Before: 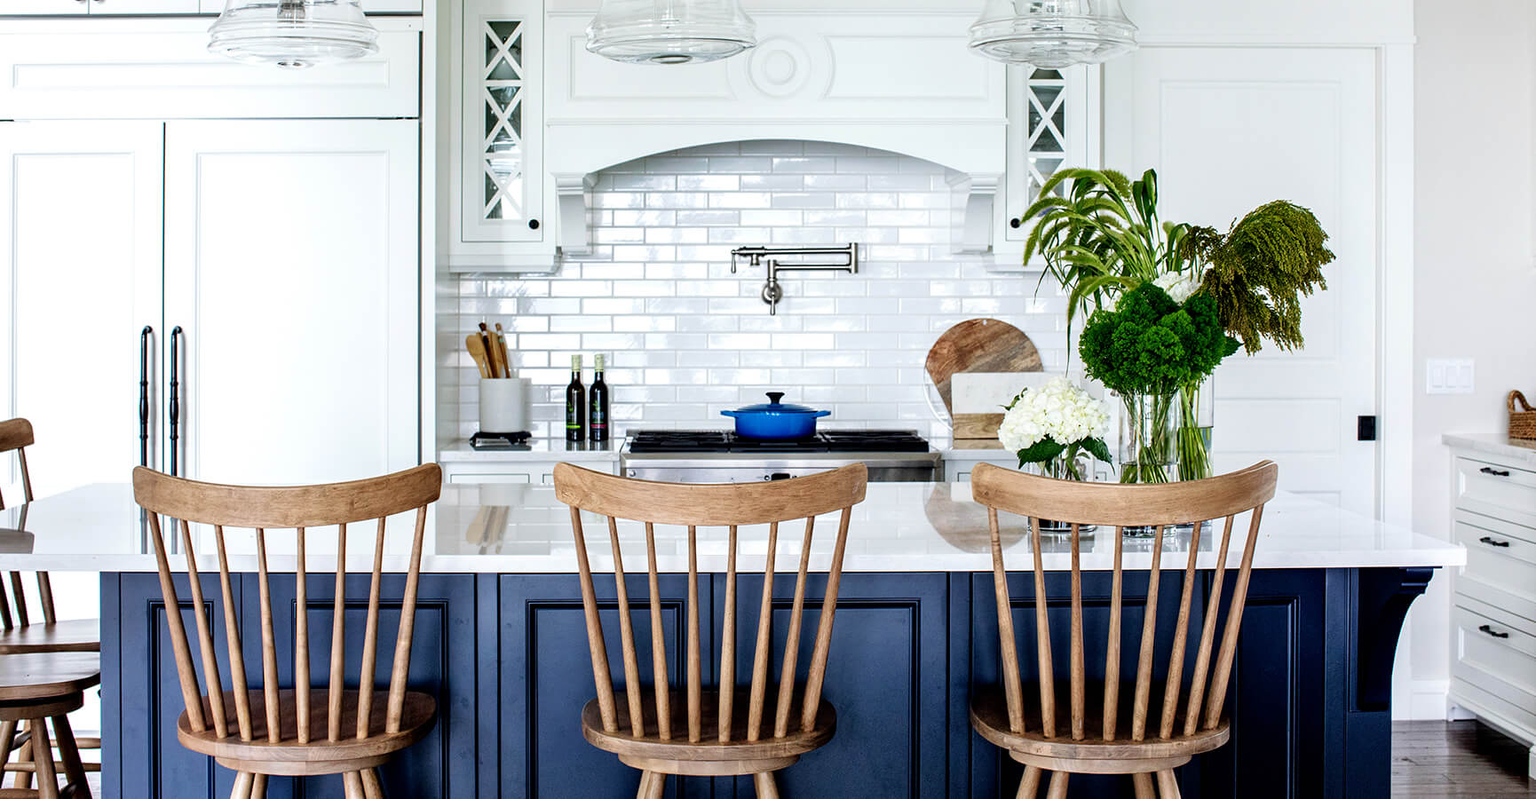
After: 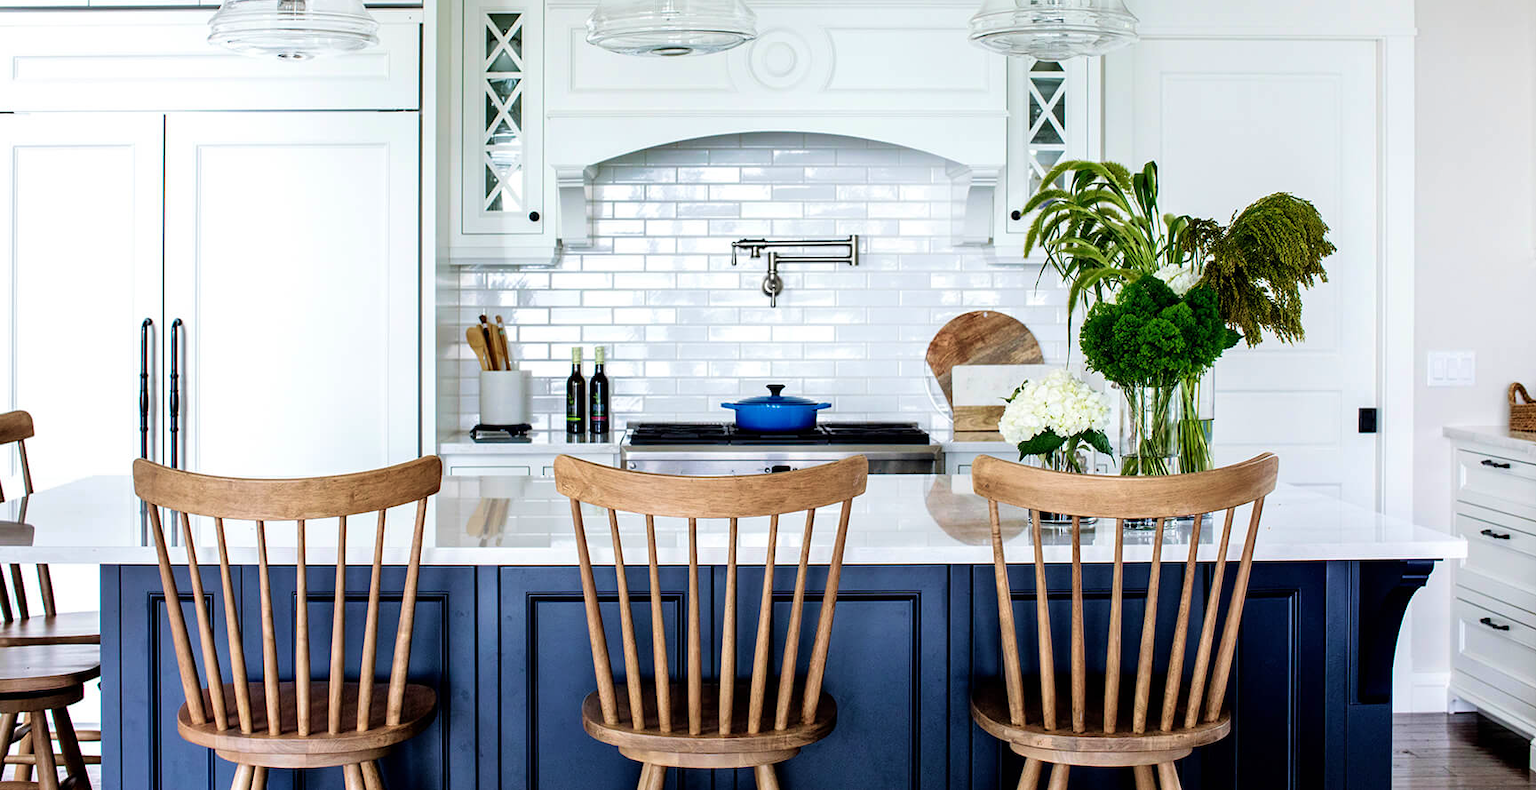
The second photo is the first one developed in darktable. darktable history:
crop: top 1.049%, right 0.001%
velvia: on, module defaults
